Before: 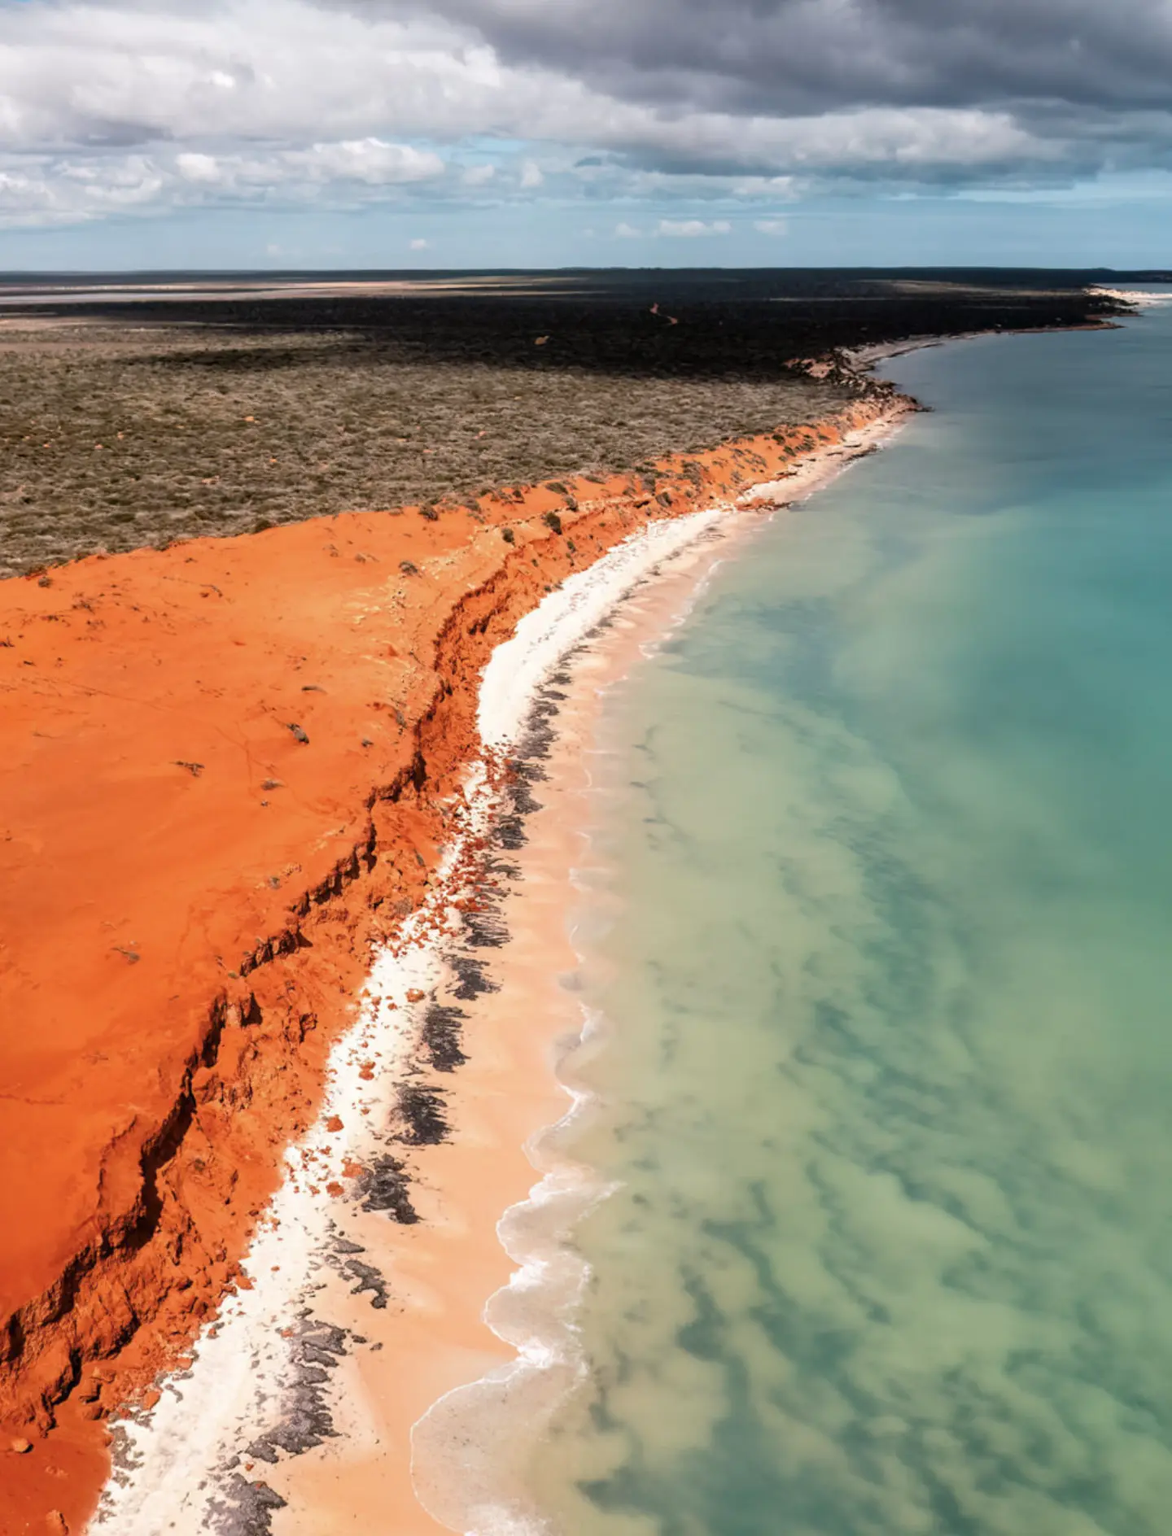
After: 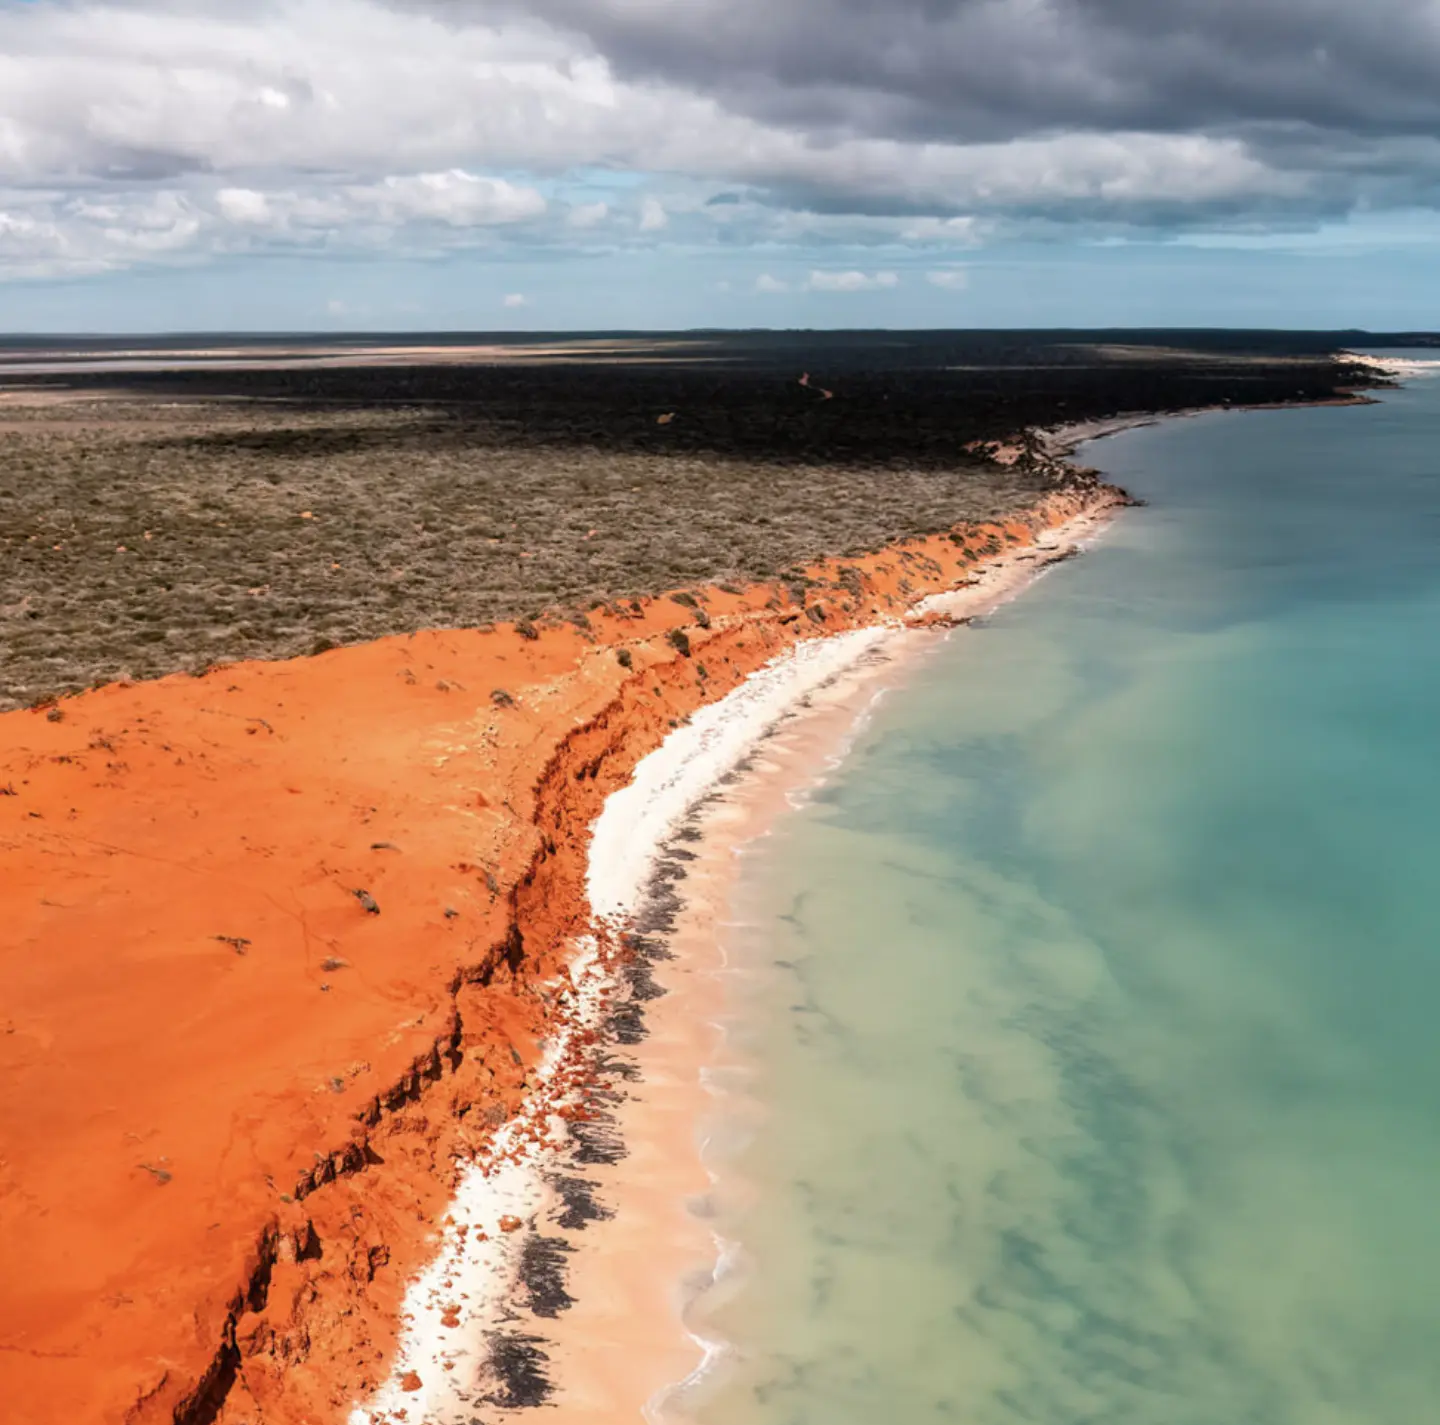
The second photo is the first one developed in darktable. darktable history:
crop: bottom 24.496%
